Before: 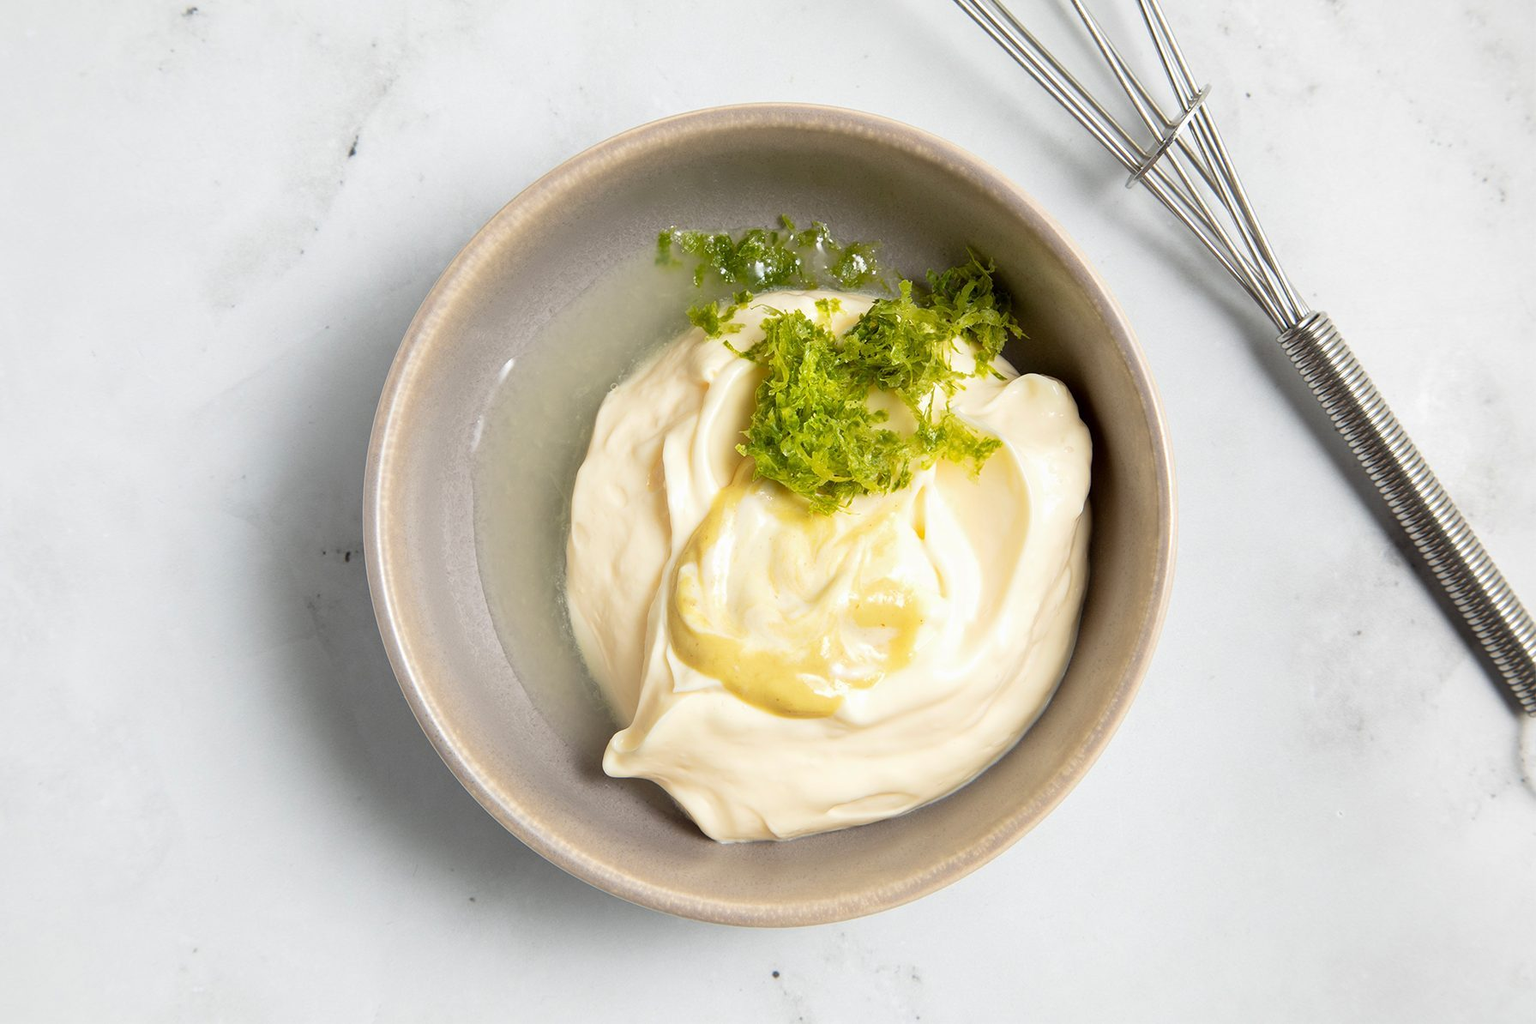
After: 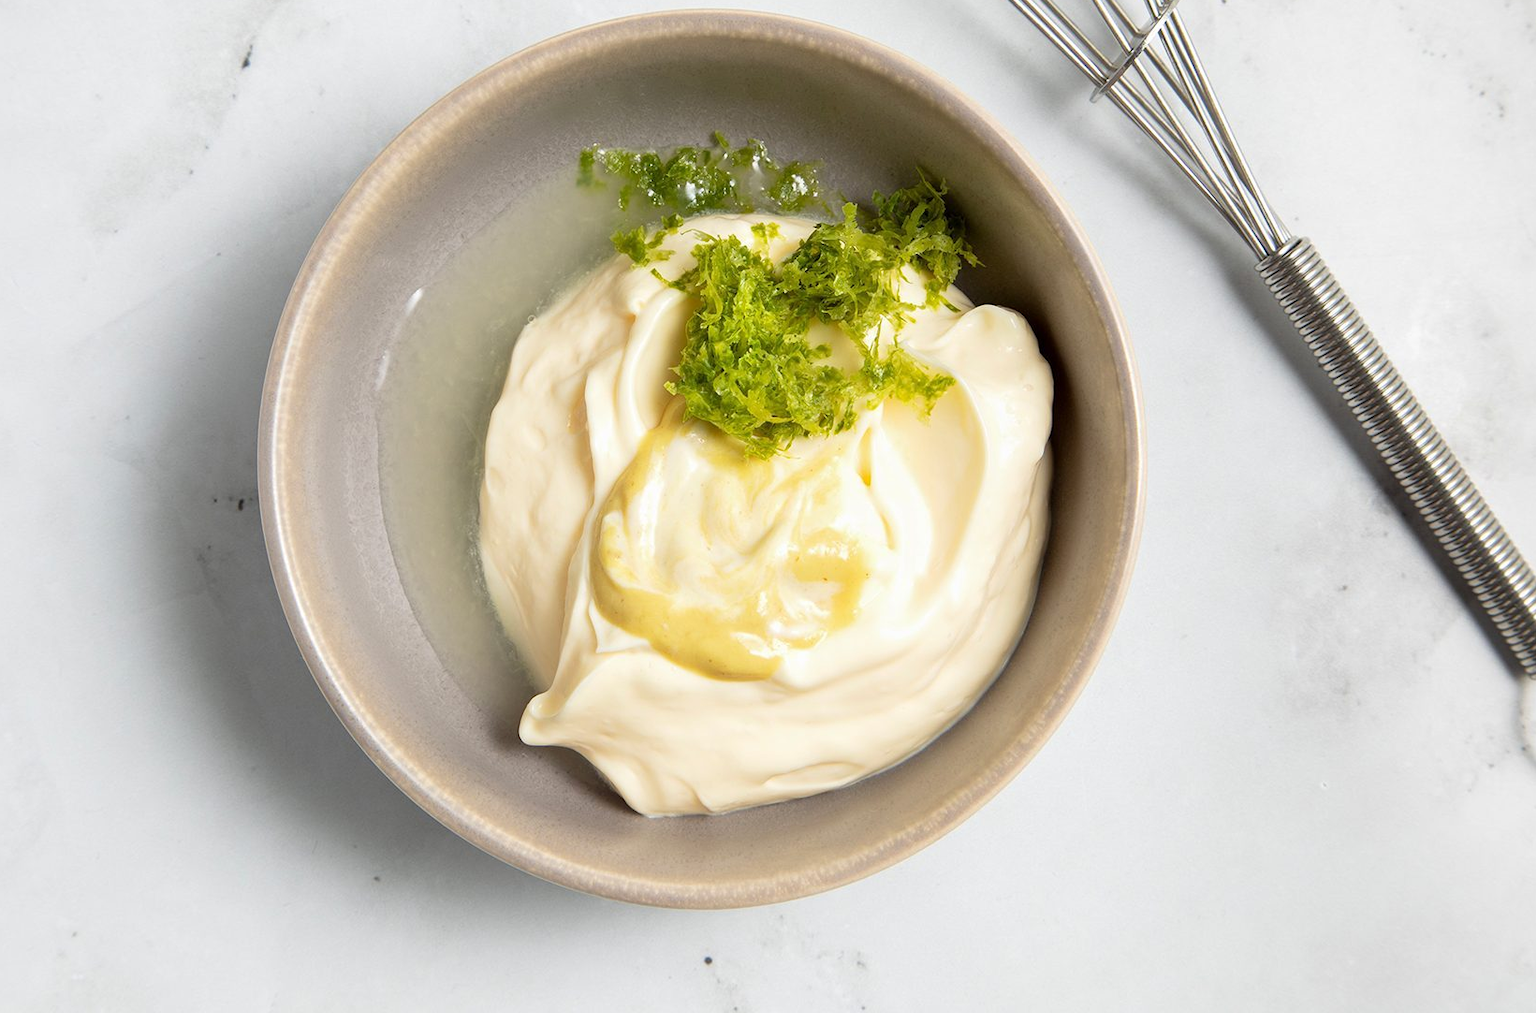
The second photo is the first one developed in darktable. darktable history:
crop and rotate: left 8.373%, top 9.286%
